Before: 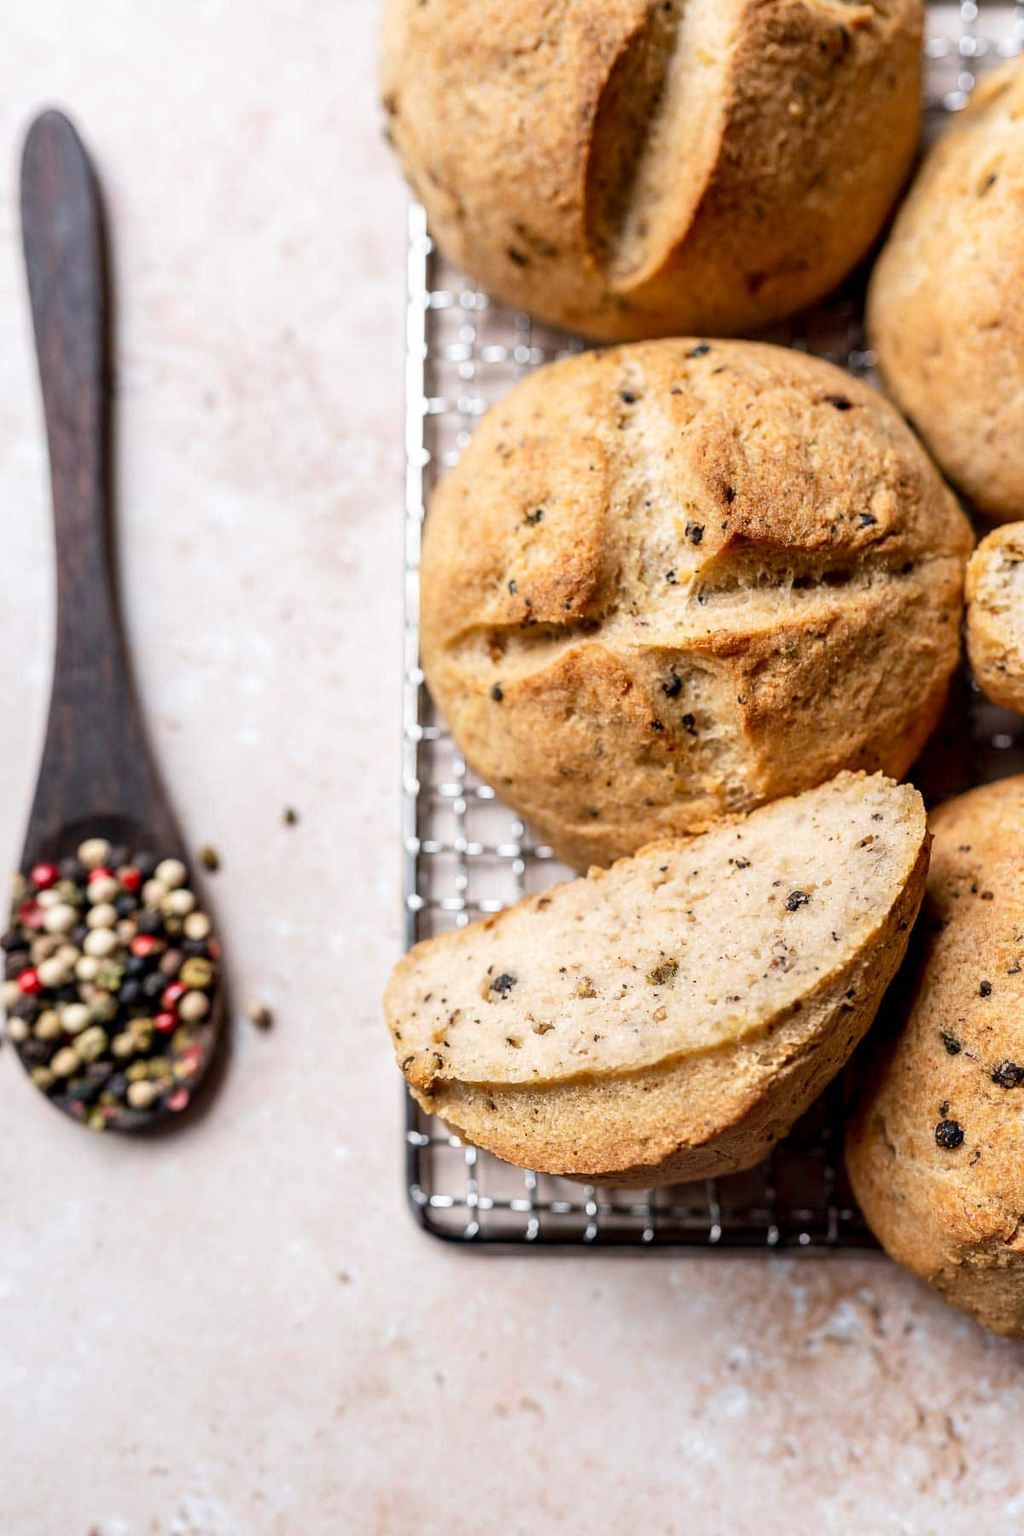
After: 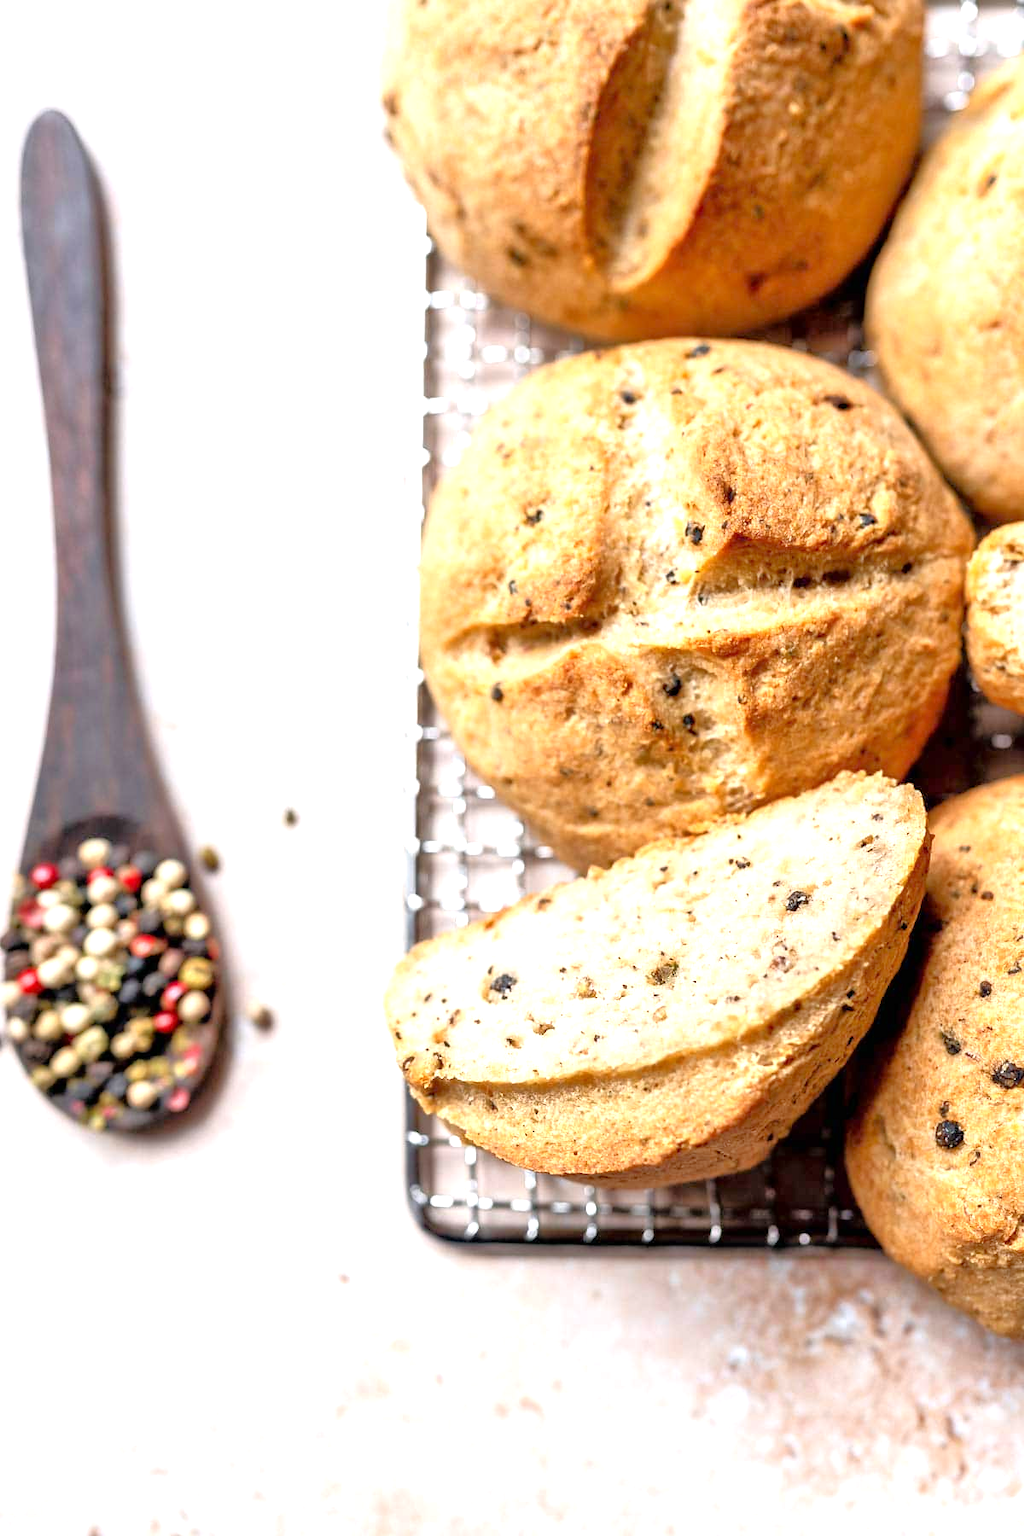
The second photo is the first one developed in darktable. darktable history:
tone equalizer: -7 EV 0.157 EV, -6 EV 0.606 EV, -5 EV 1.19 EV, -4 EV 1.37 EV, -3 EV 1.15 EV, -2 EV 0.6 EV, -1 EV 0.155 EV, mask exposure compensation -0.486 EV
exposure: exposure 0.696 EV, compensate exposure bias true, compensate highlight preservation false
